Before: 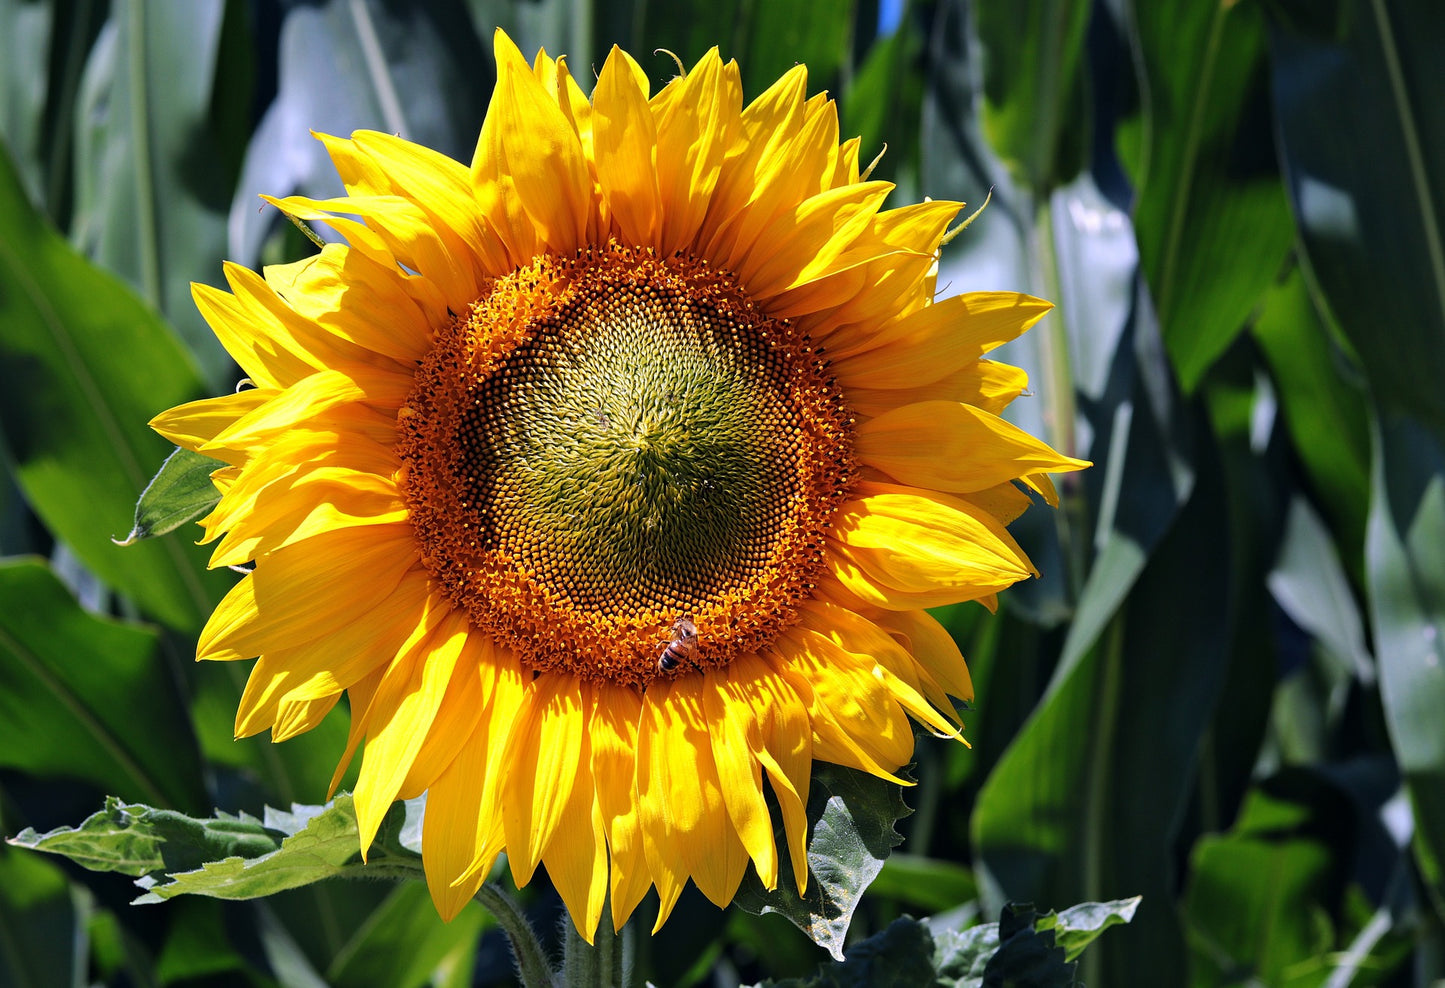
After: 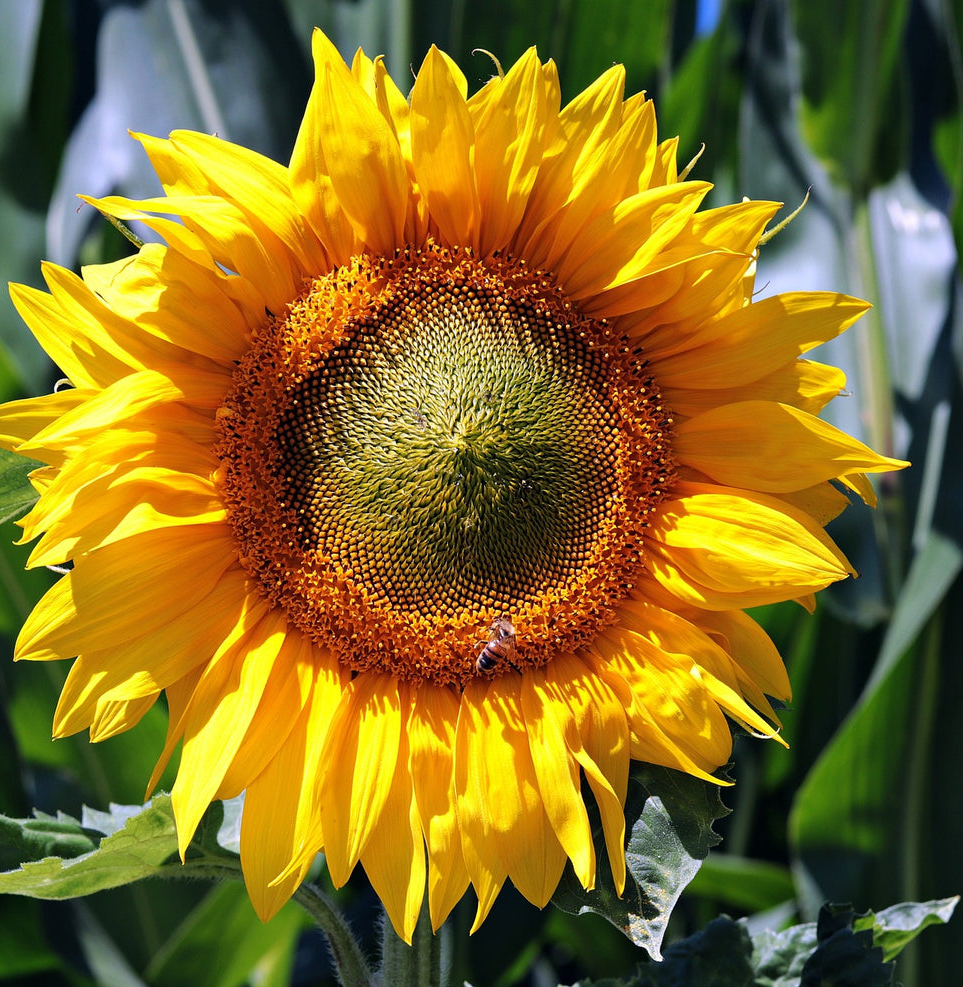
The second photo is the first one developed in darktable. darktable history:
crop and rotate: left 12.648%, right 20.685%
exposure: compensate highlight preservation false
